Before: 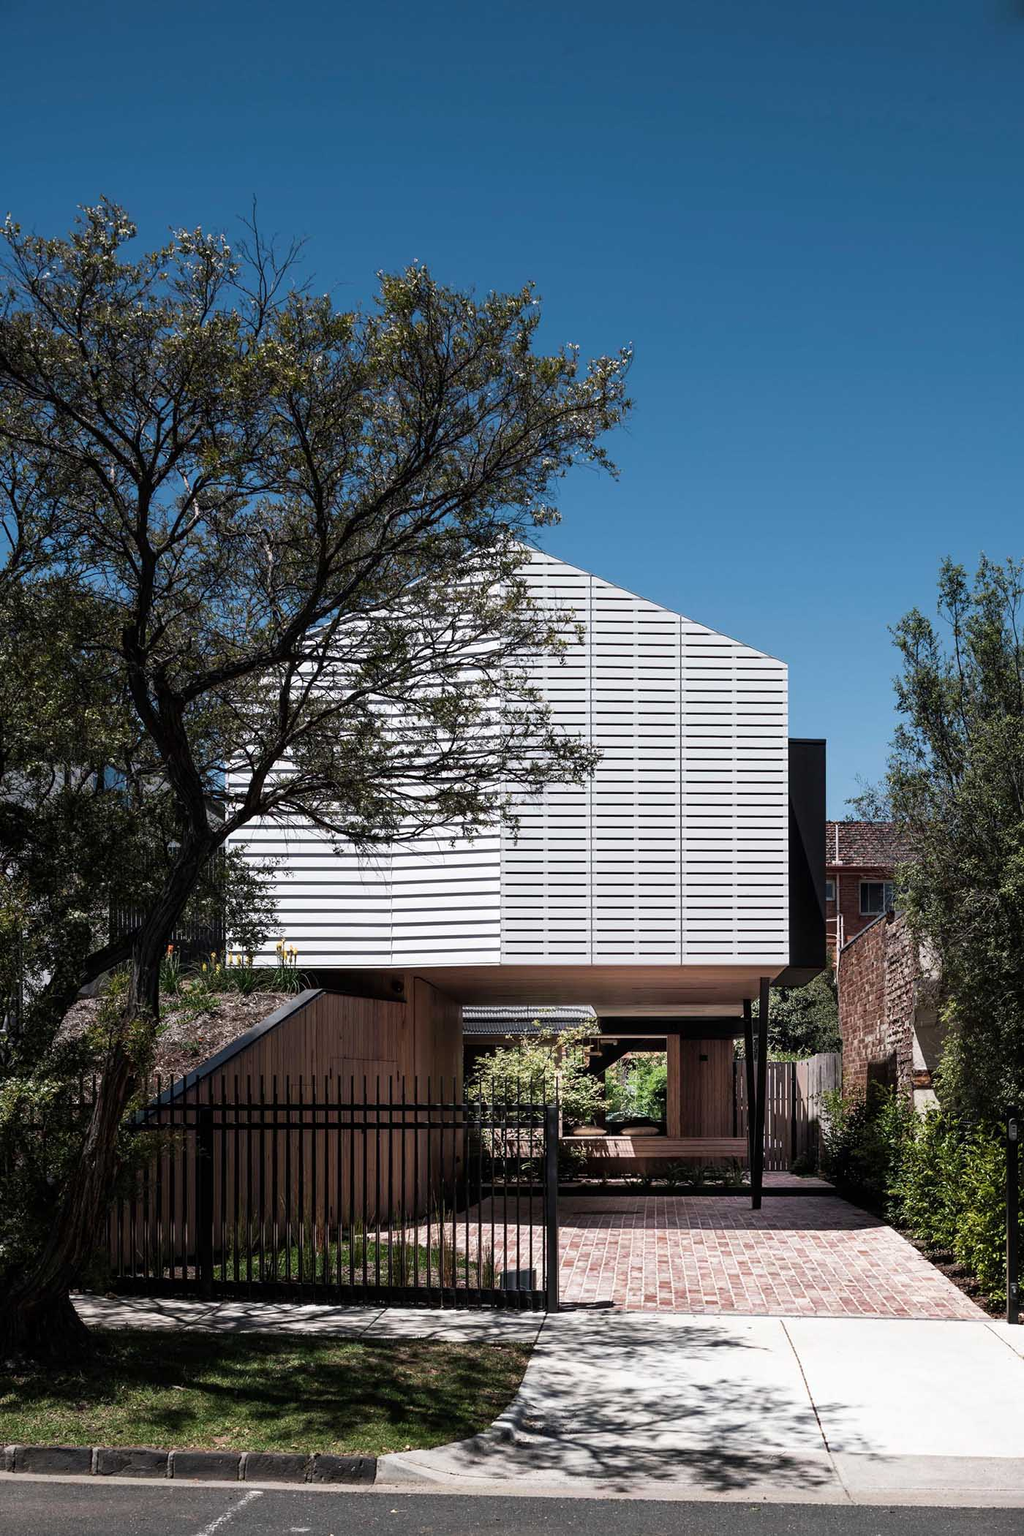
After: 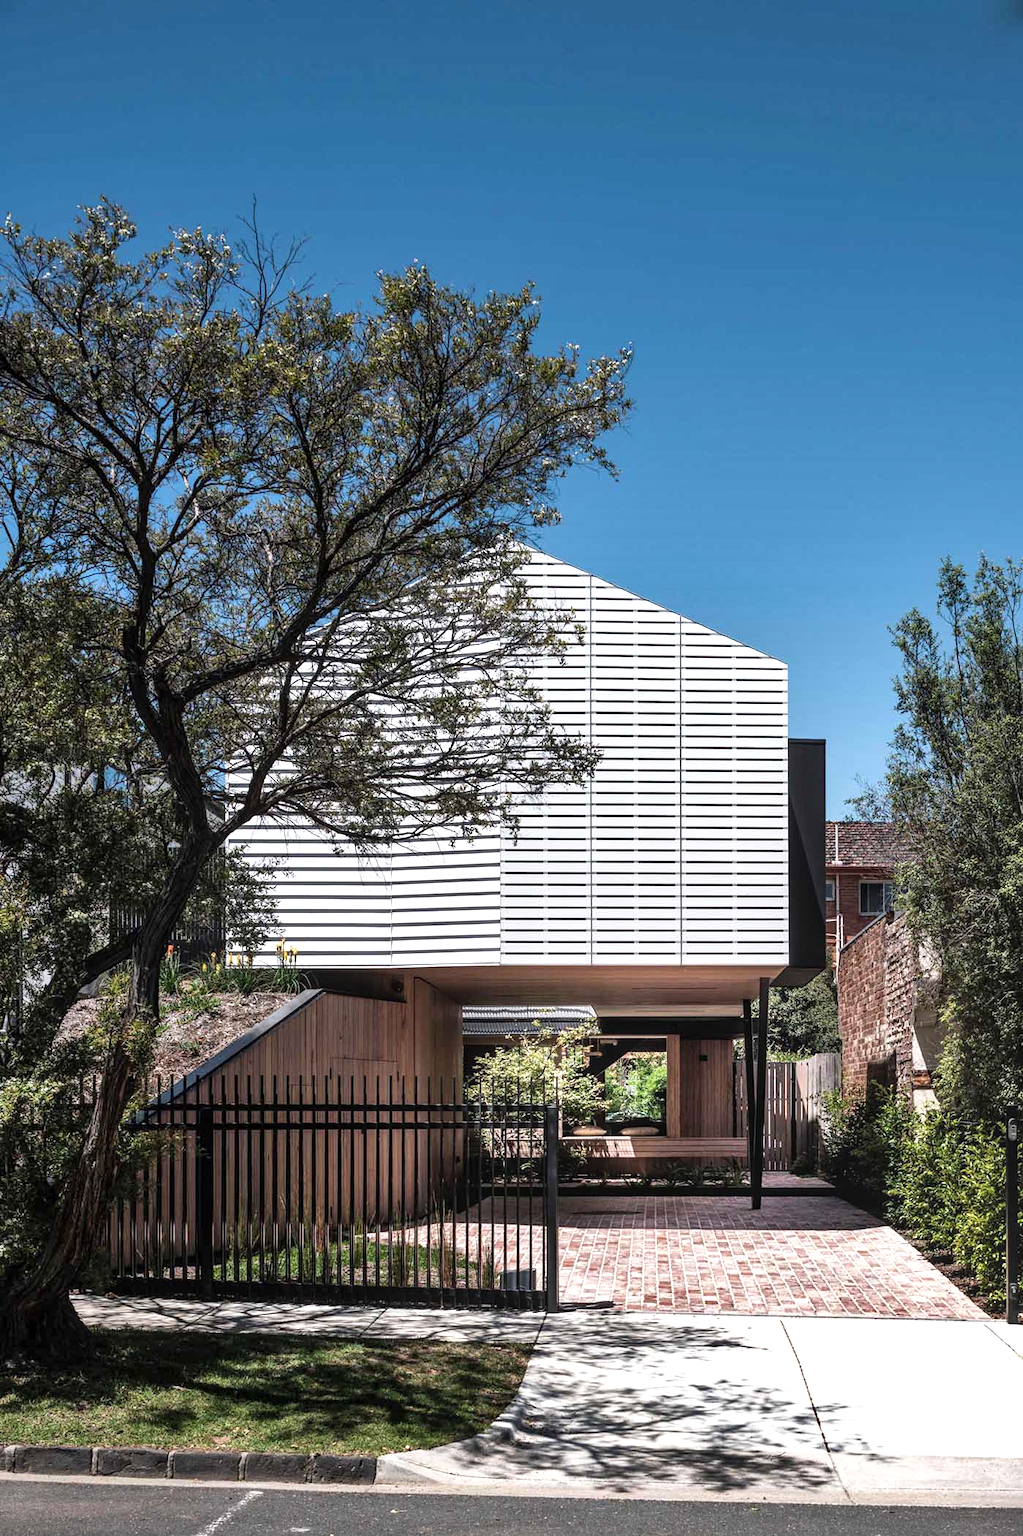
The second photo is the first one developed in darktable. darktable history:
local contrast: detail 117%
exposure: black level correction 0, exposure 0.498 EV, compensate exposure bias true, compensate highlight preservation false
shadows and highlights: soften with gaussian
